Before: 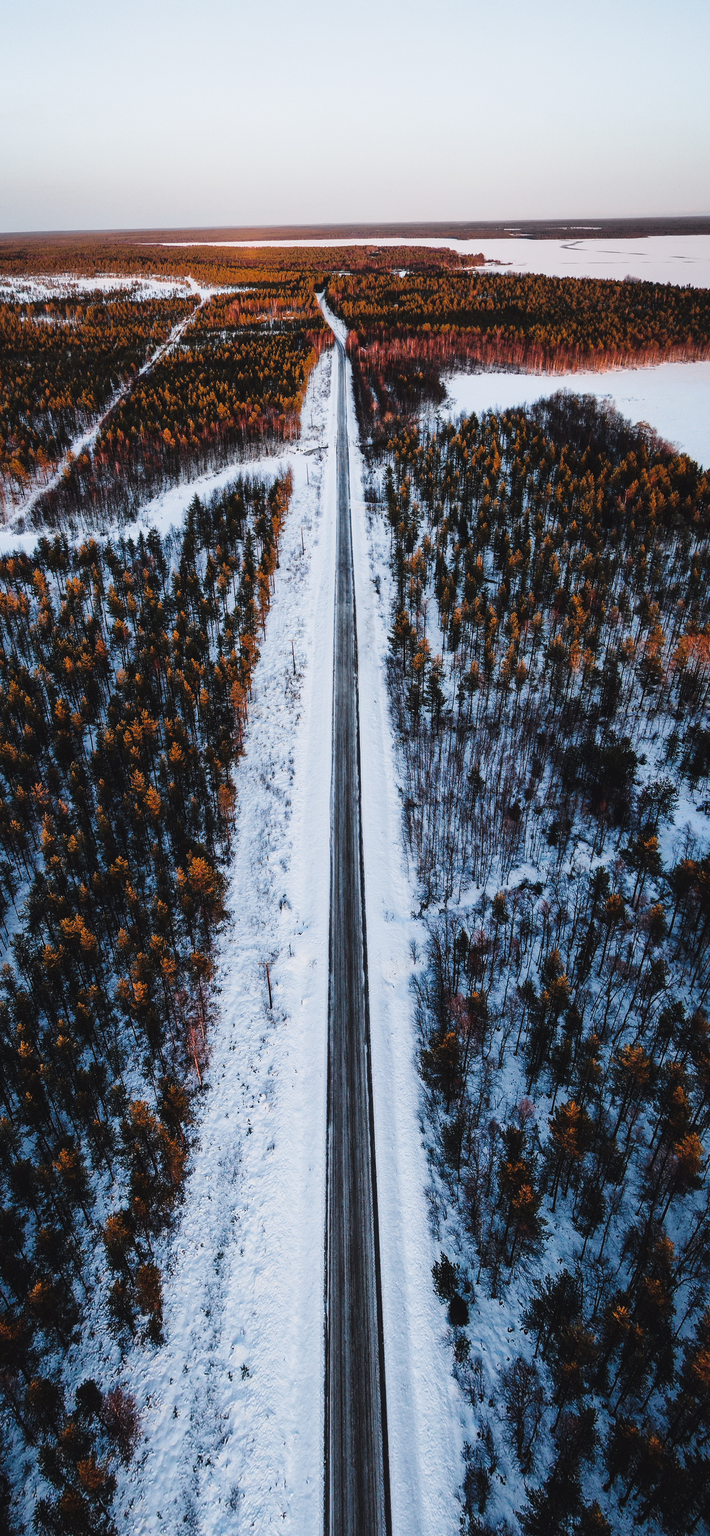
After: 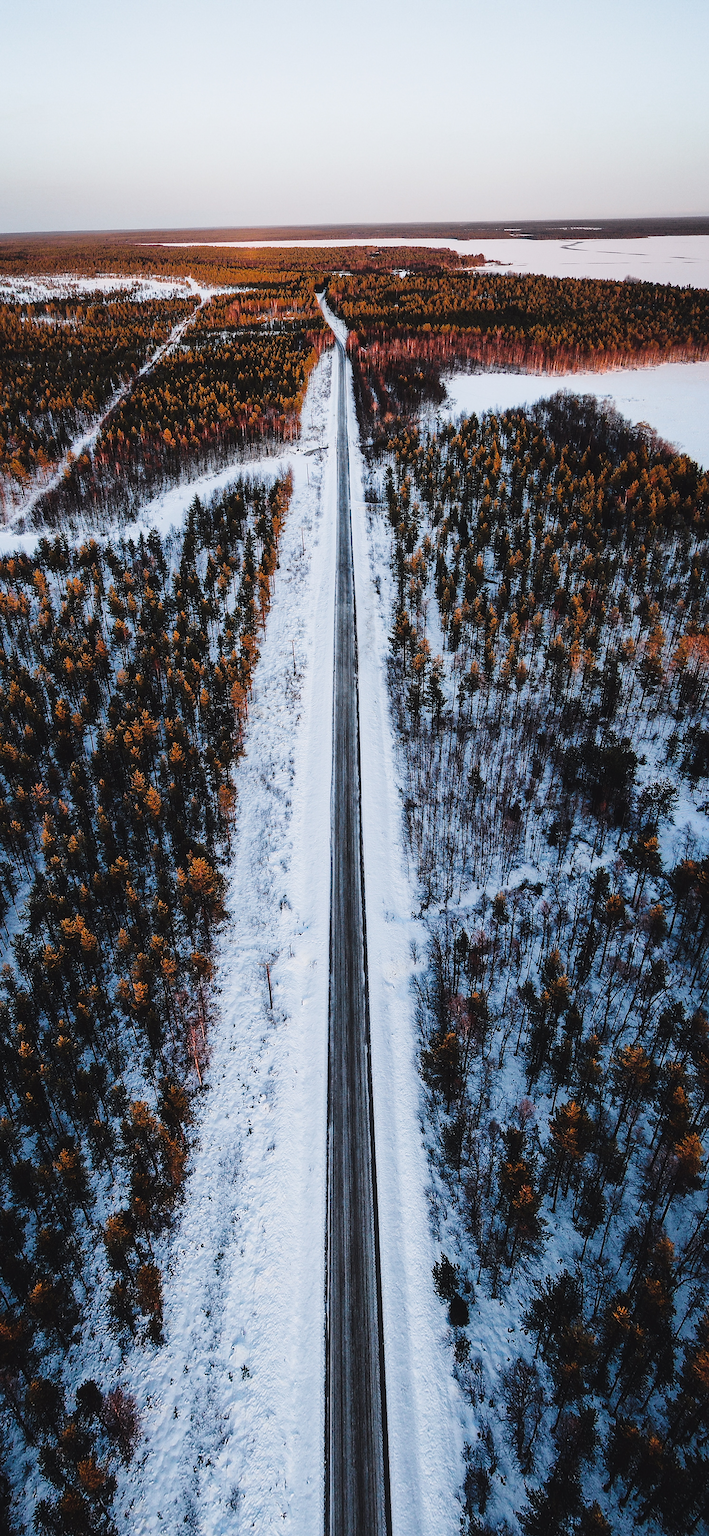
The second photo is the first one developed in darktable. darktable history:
sharpen: amount 0.5
